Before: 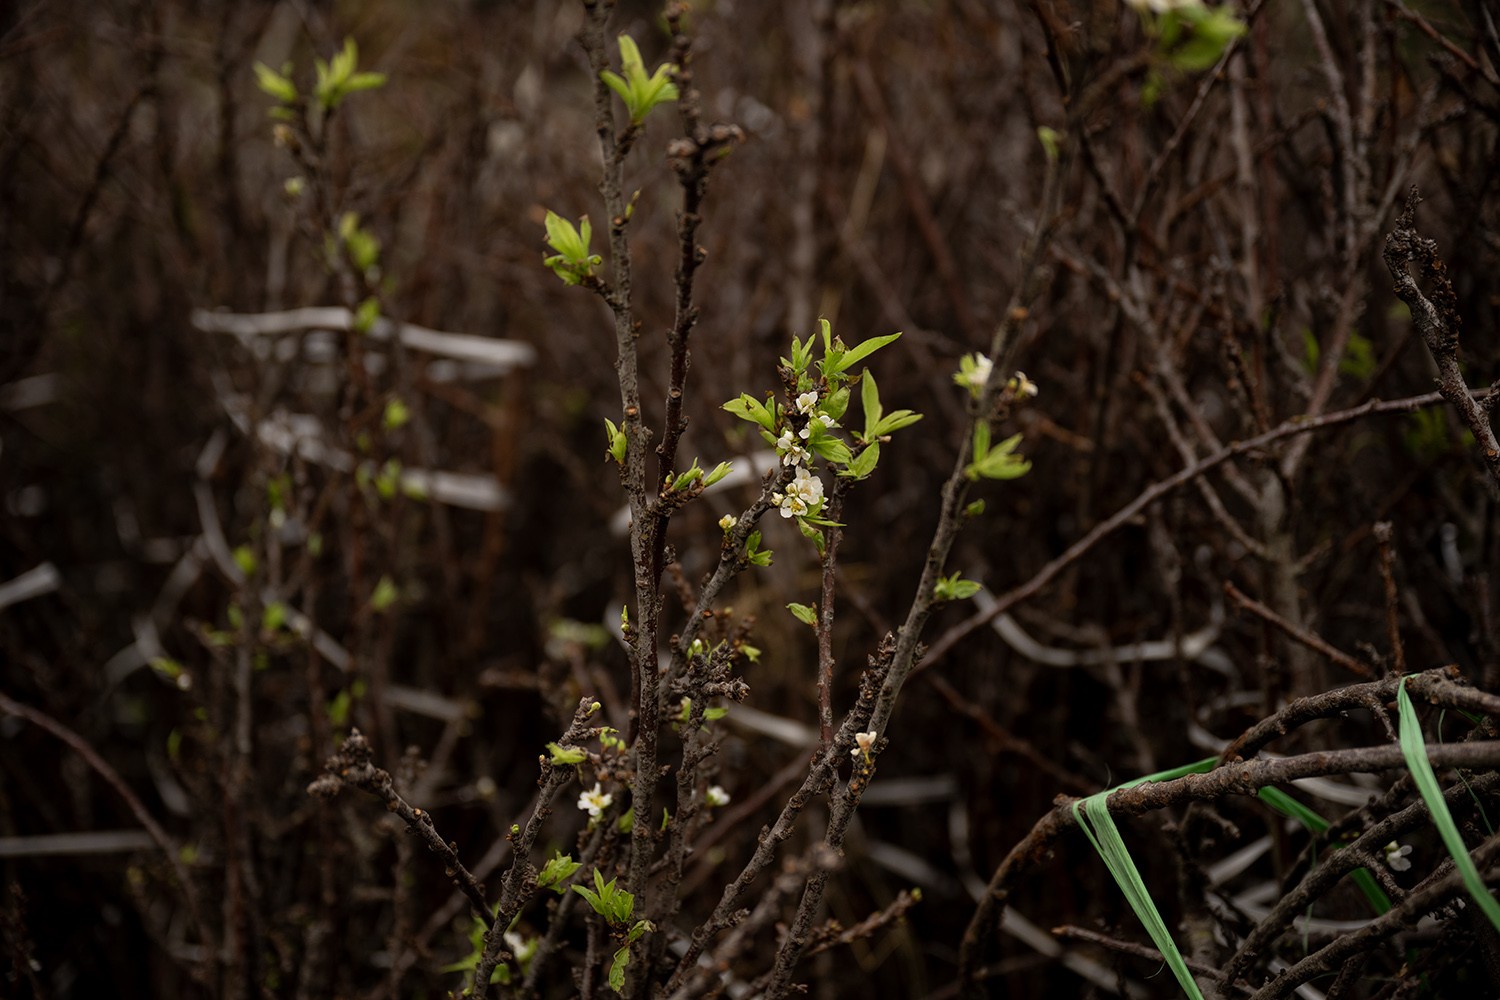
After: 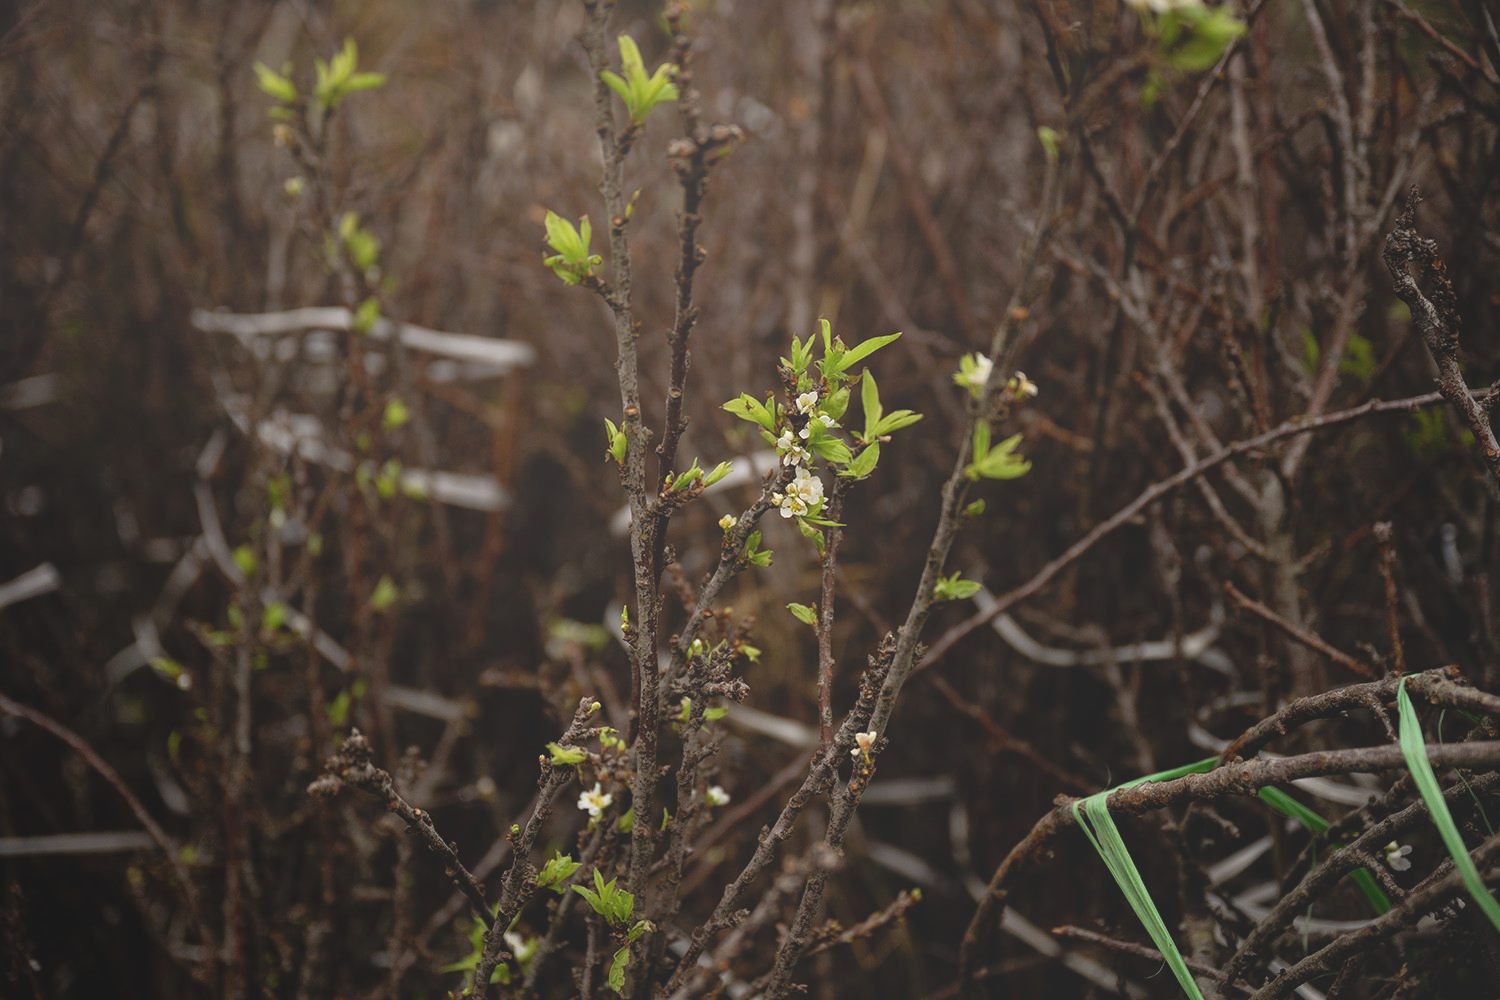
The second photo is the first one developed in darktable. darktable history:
bloom: size 70%, threshold 25%, strength 70%
white balance: red 0.986, blue 1.01
